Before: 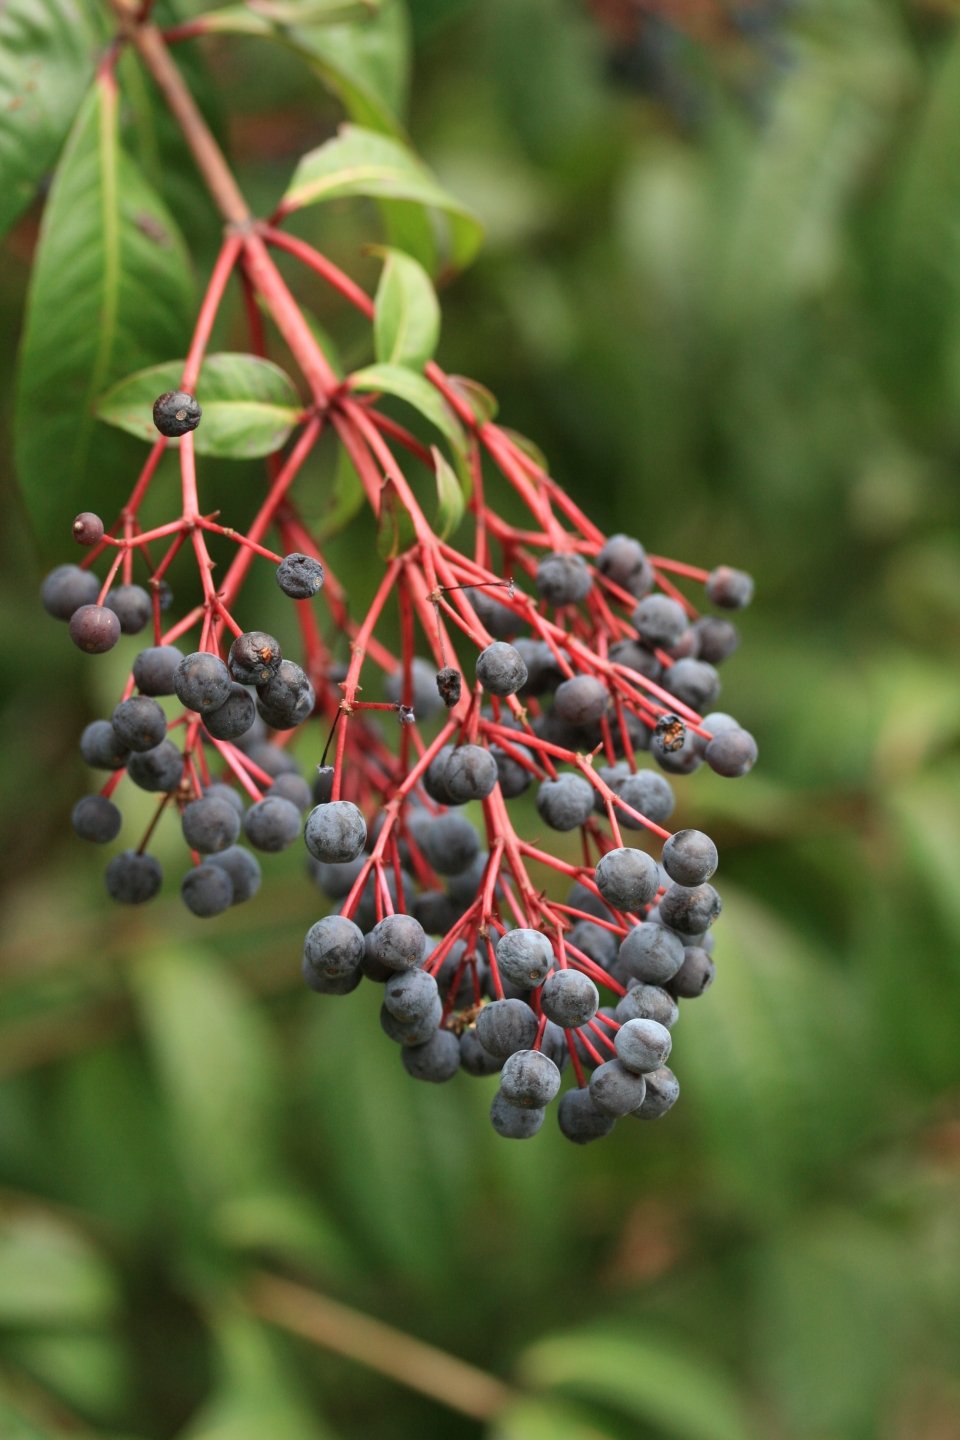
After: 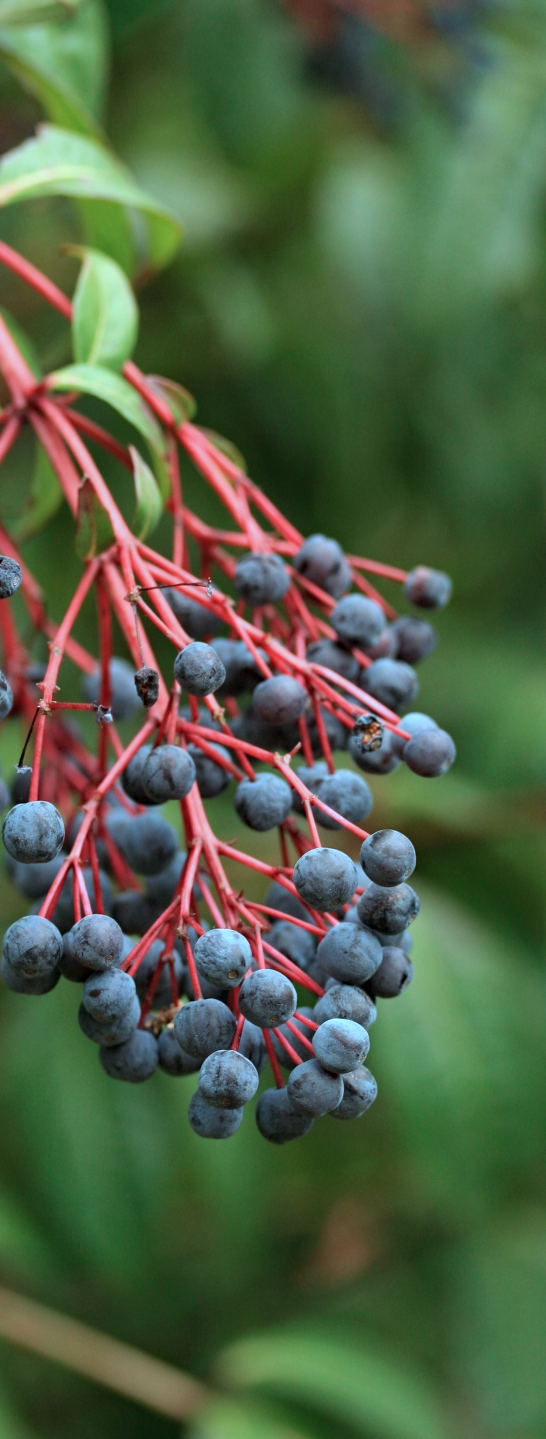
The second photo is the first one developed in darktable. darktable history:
crop: left 31.513%, top 0.013%, right 11.515%
color correction: highlights a* -10.71, highlights b* -19.54
haze removal: compatibility mode true, adaptive false
